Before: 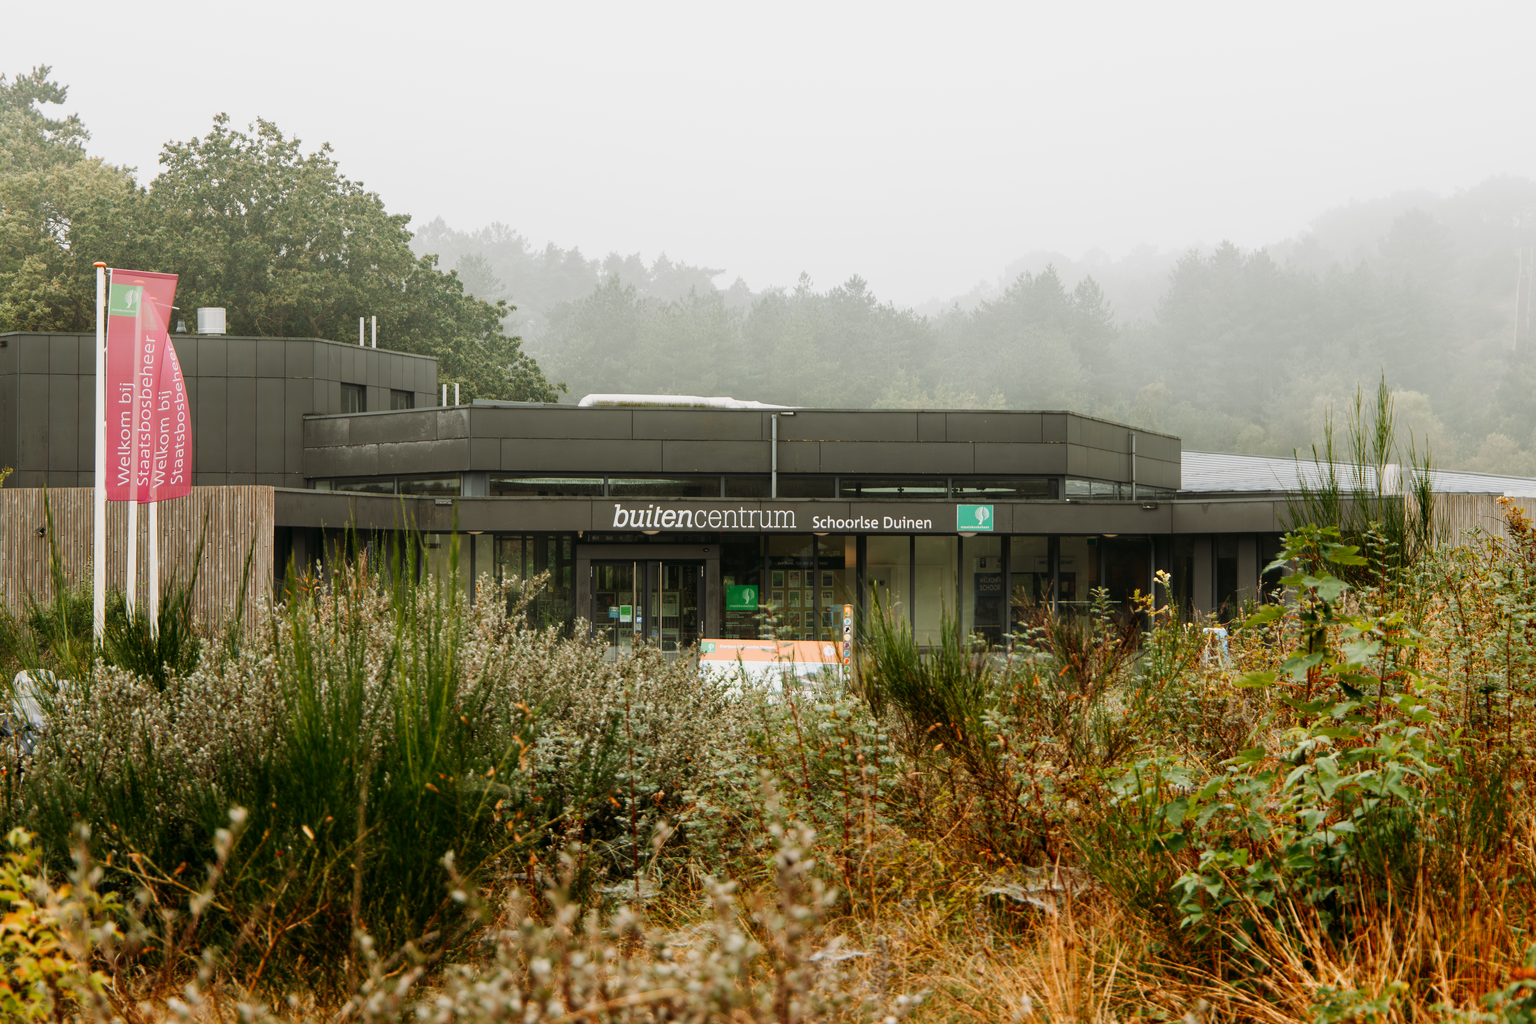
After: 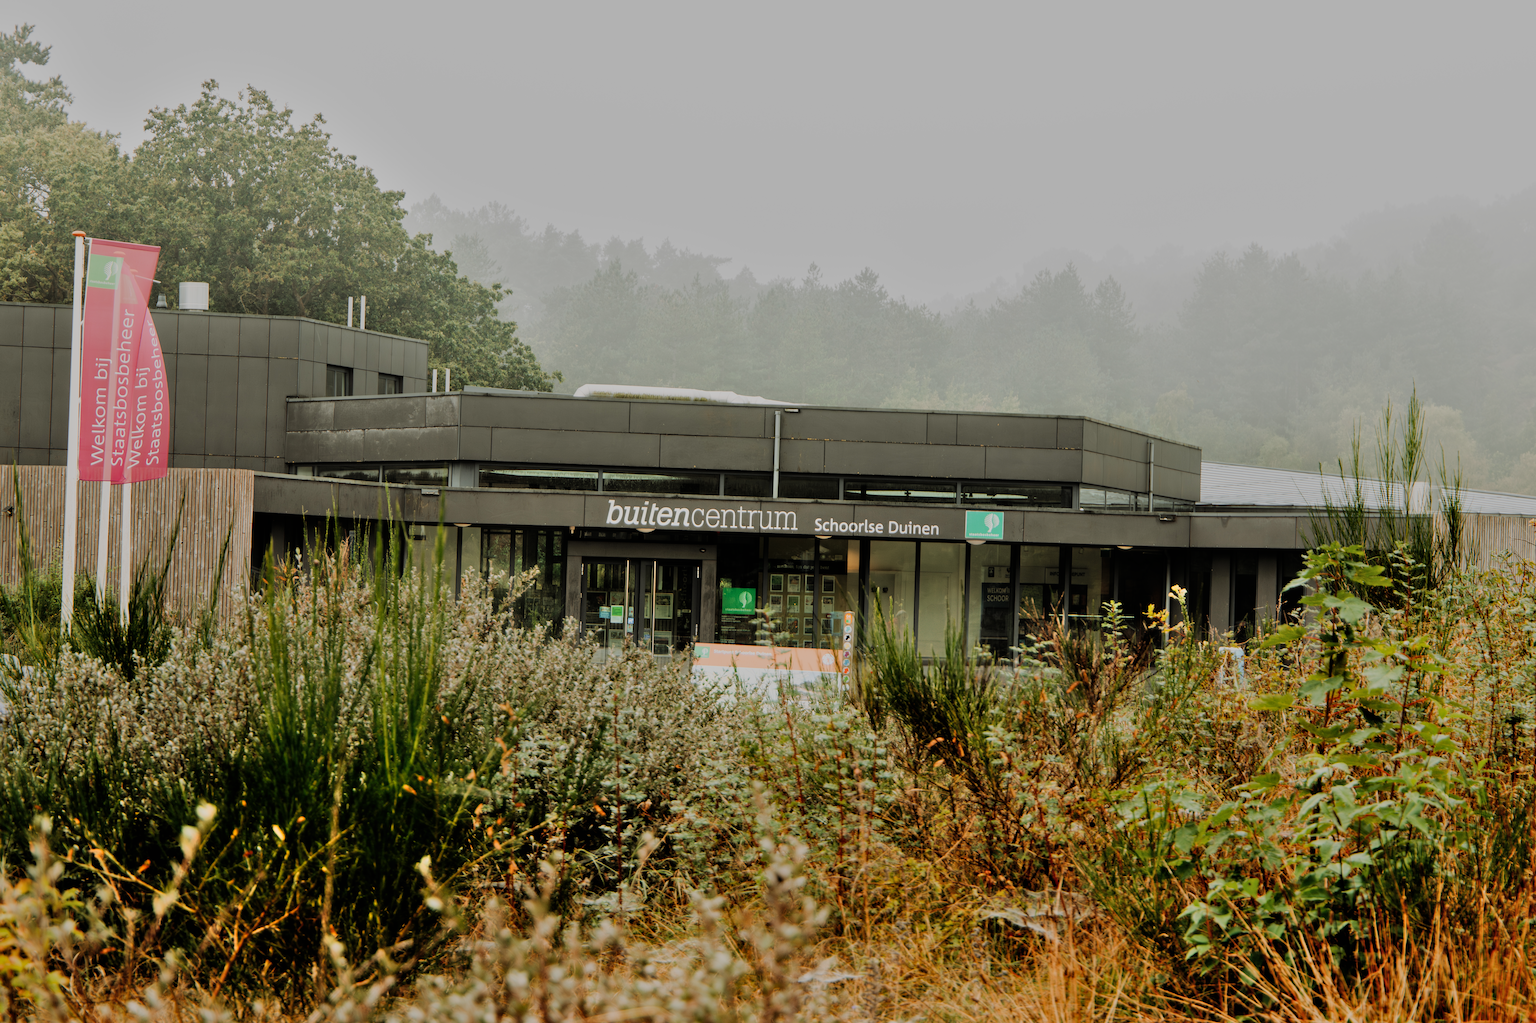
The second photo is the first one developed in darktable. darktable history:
shadows and highlights: low approximation 0.01, soften with gaussian
crop and rotate: angle -1.69°
filmic rgb: black relative exposure -6.82 EV, white relative exposure 5.89 EV, hardness 2.71
